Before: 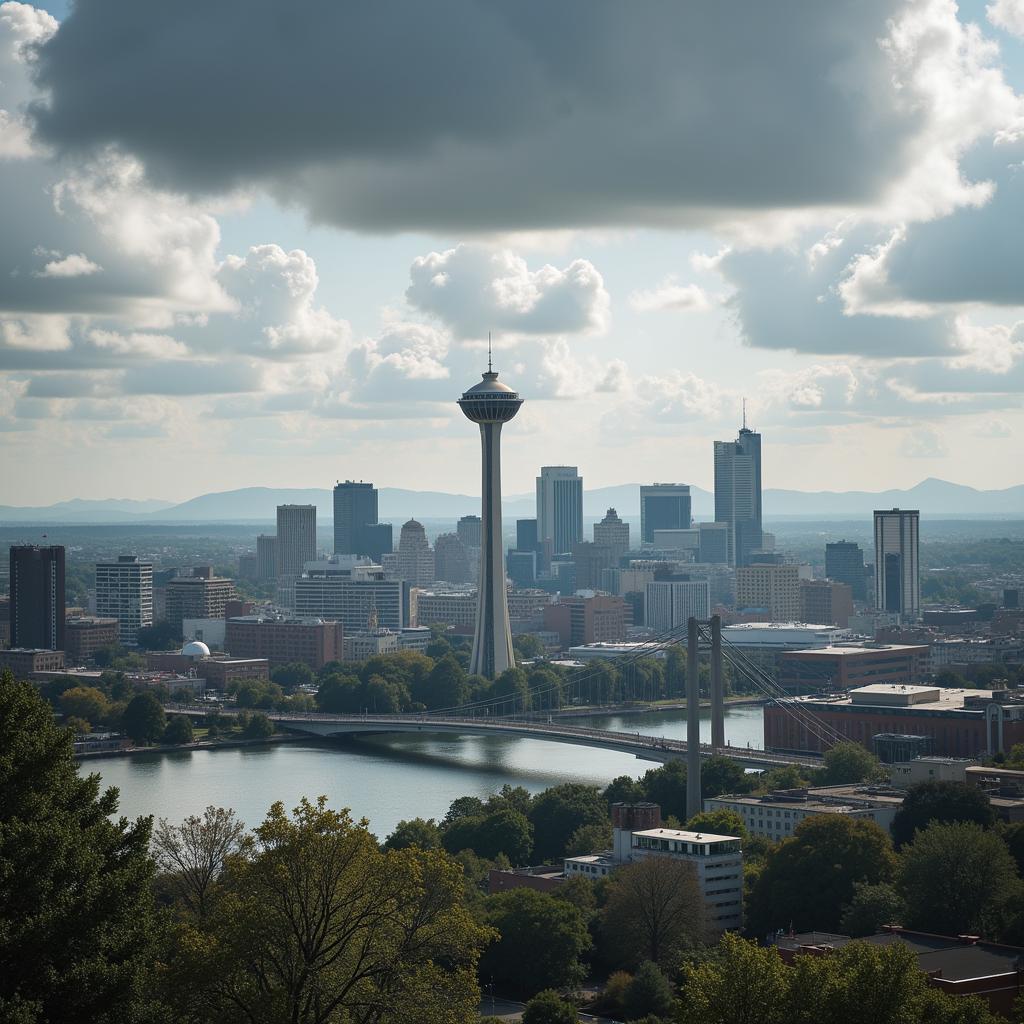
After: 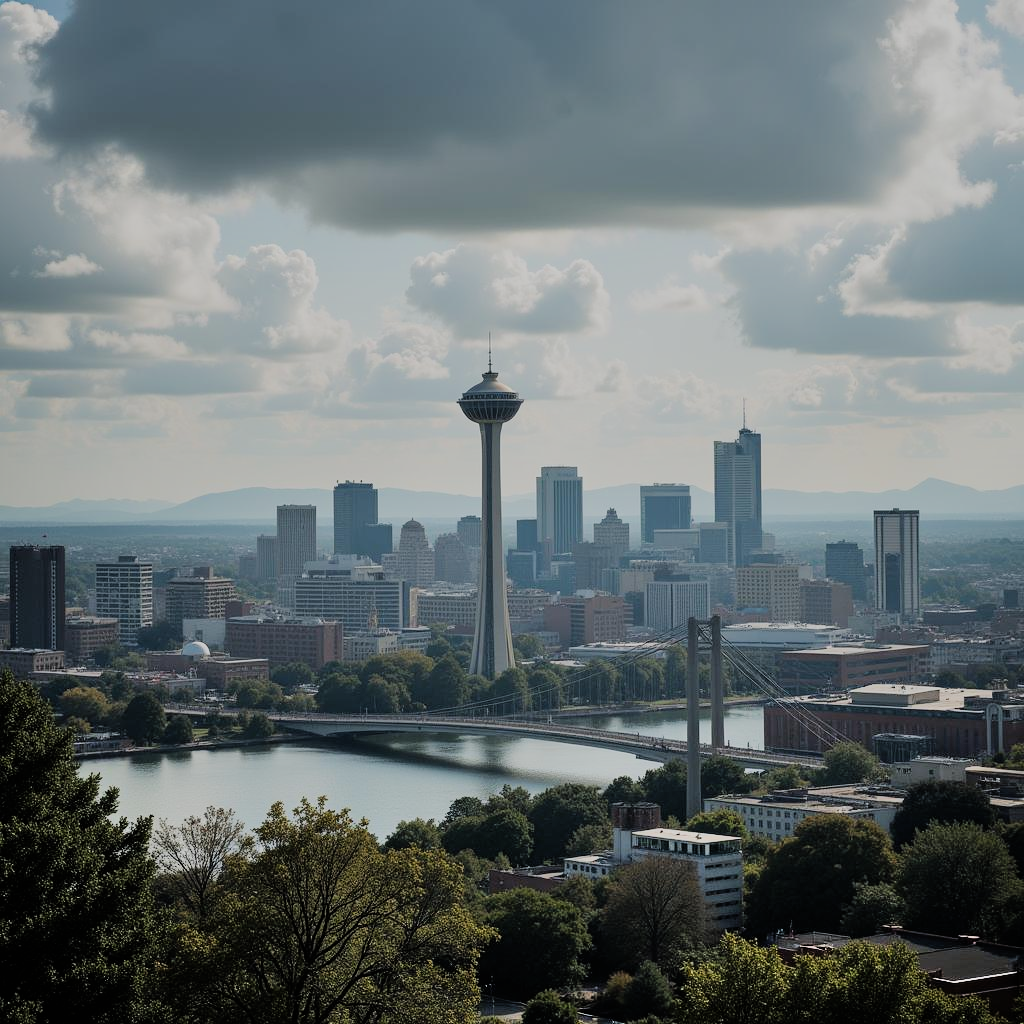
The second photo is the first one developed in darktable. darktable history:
shadows and highlights: shadows 49.15, highlights -41.72, soften with gaussian
filmic rgb: black relative exposure -6.77 EV, white relative exposure 5.85 EV, hardness 2.71
